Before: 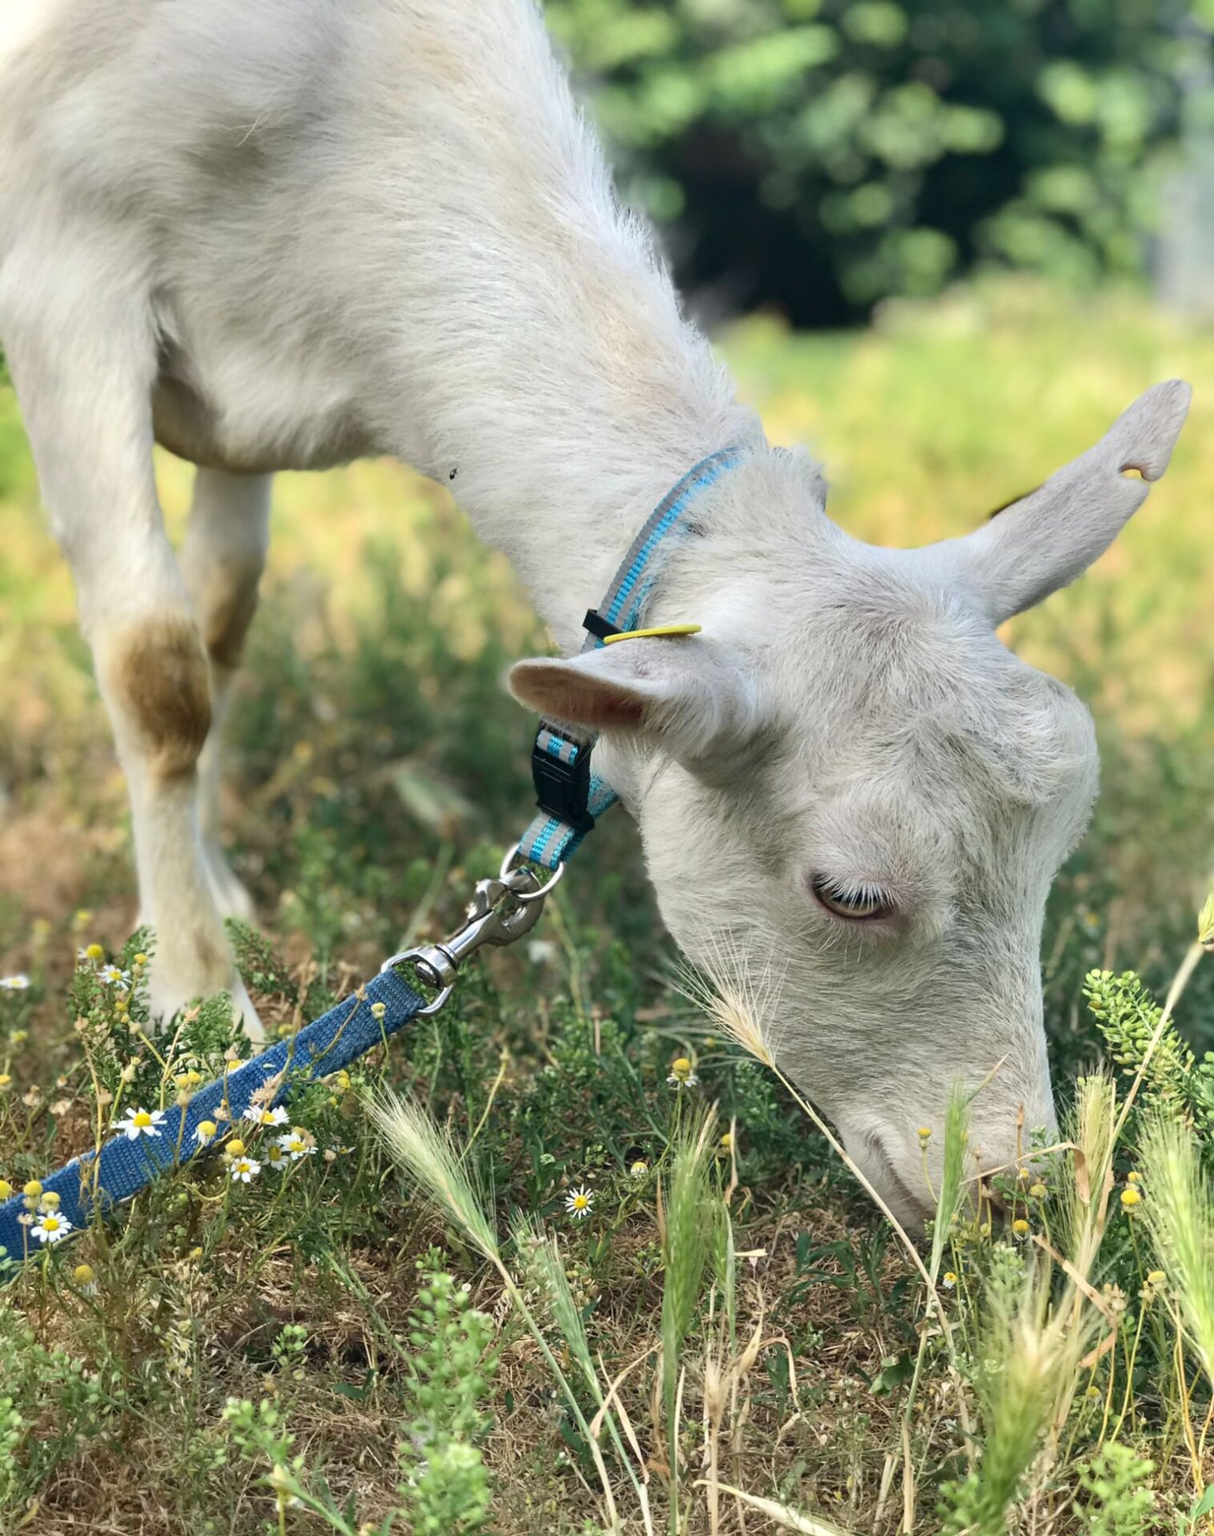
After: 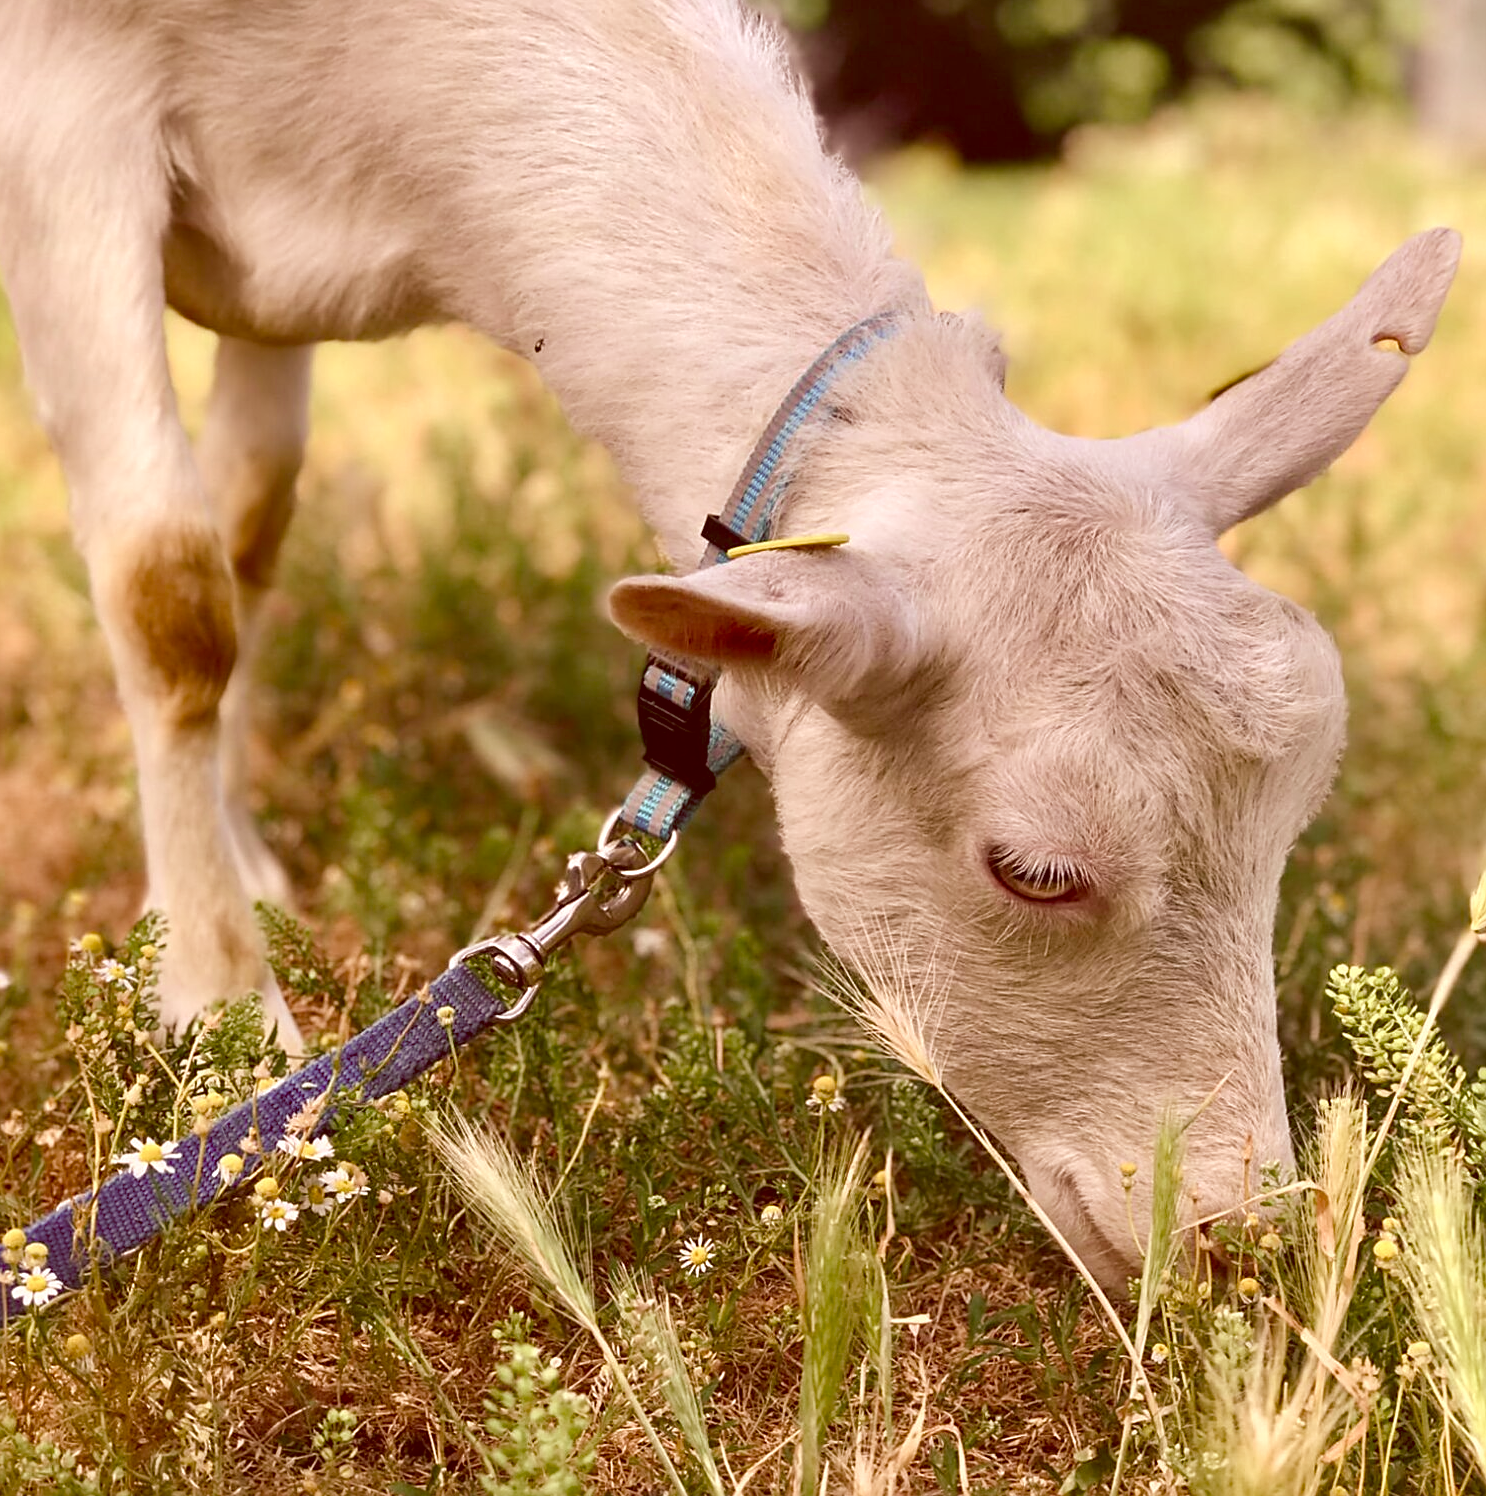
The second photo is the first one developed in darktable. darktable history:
sharpen: amount 0.473
color balance rgb: shadows lift › chroma 7.143%, shadows lift › hue 246.53°, highlights gain › chroma 0.163%, highlights gain › hue 331.4°, linear chroma grading › global chroma 6.39%, perceptual saturation grading › global saturation 20%, perceptual saturation grading › highlights -50.561%, perceptual saturation grading › shadows 30.085%, global vibrance 34.892%
color correction: highlights a* 9.39, highlights b* 8.58, shadows a* 39.99, shadows b* 39.4, saturation 0.813
crop and rotate: left 1.839%, top 12.896%, right 0.19%, bottom 9.177%
